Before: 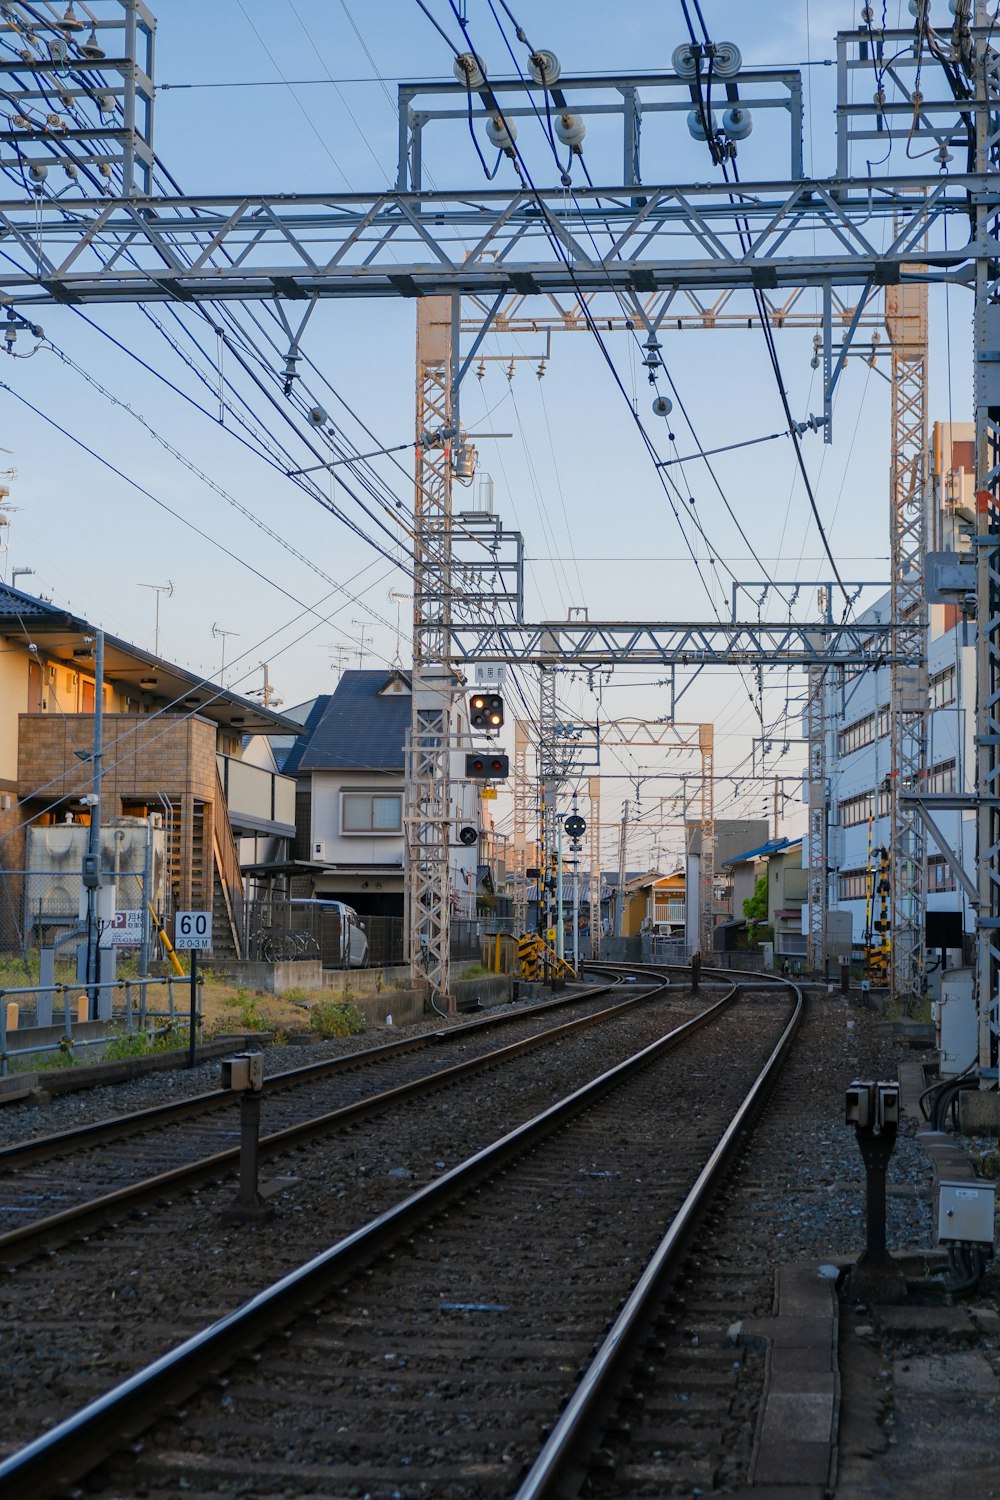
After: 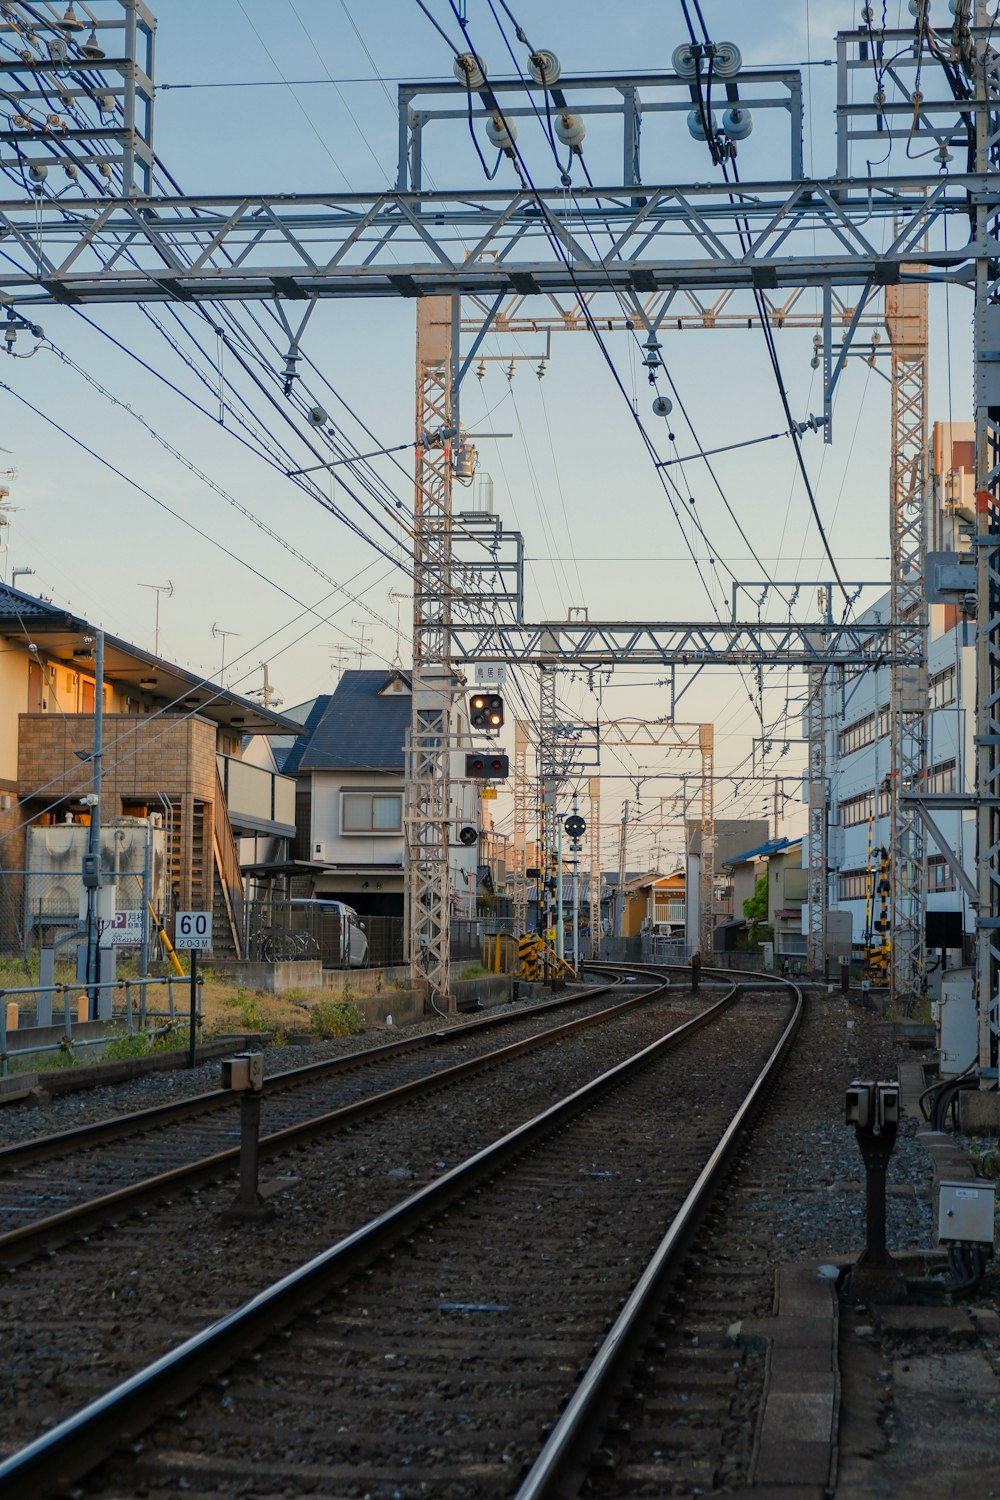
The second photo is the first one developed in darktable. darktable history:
white balance: red 1.029, blue 0.92
exposure: exposure -0.064 EV, compensate highlight preservation false
